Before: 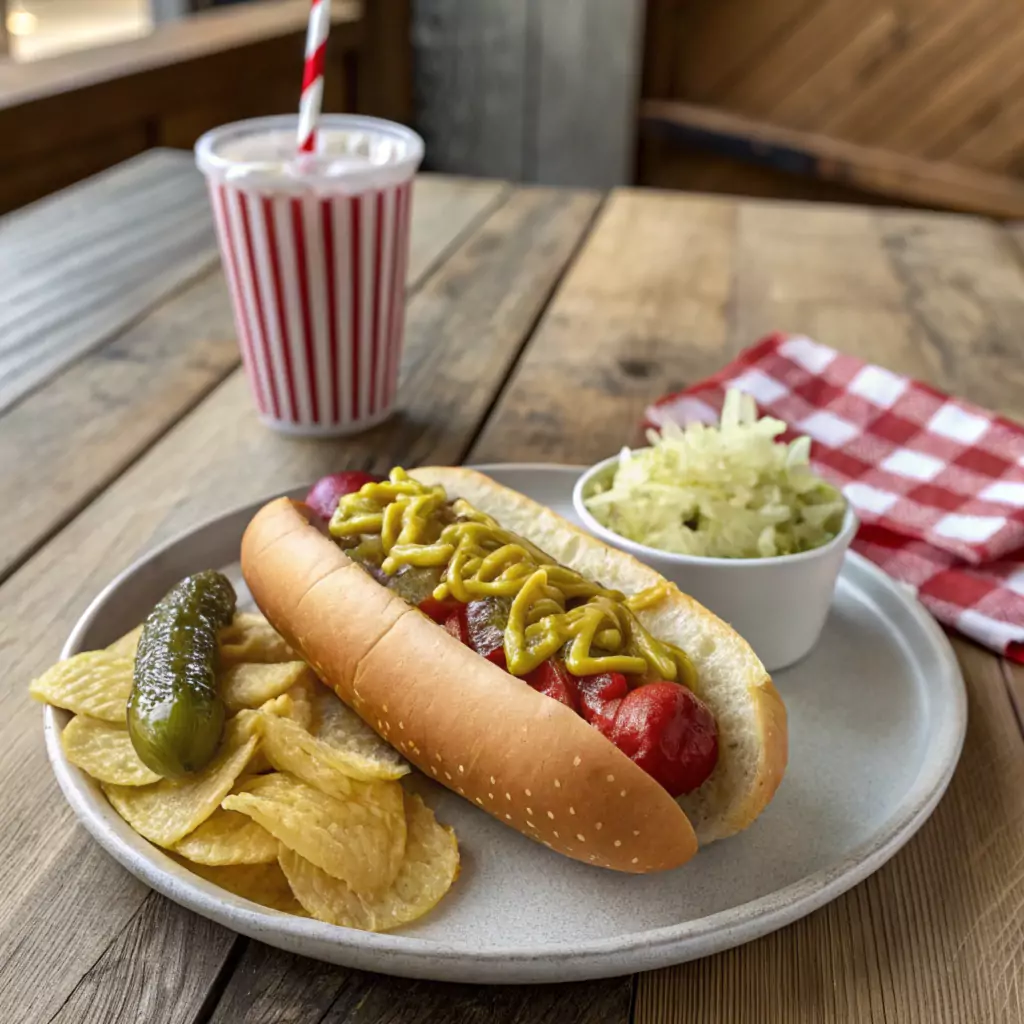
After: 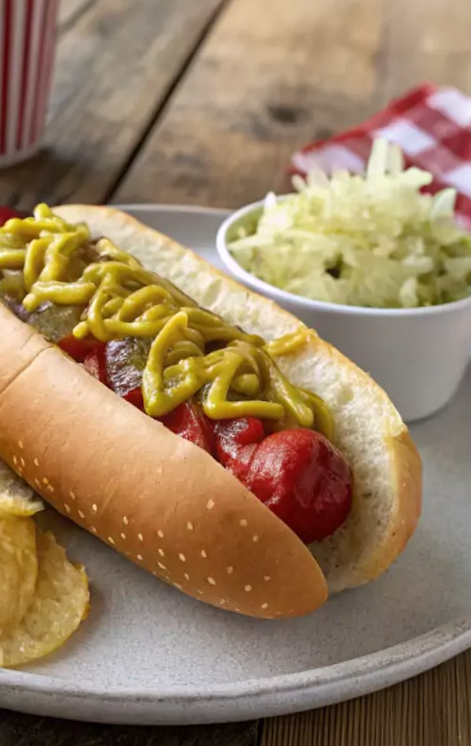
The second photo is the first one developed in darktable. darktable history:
white balance: red 1.009, blue 1.027
exposure: compensate exposure bias true, compensate highlight preservation false
crop: left 35.432%, top 26.233%, right 20.145%, bottom 3.432%
rotate and perspective: rotation 2.17°, automatic cropping off
